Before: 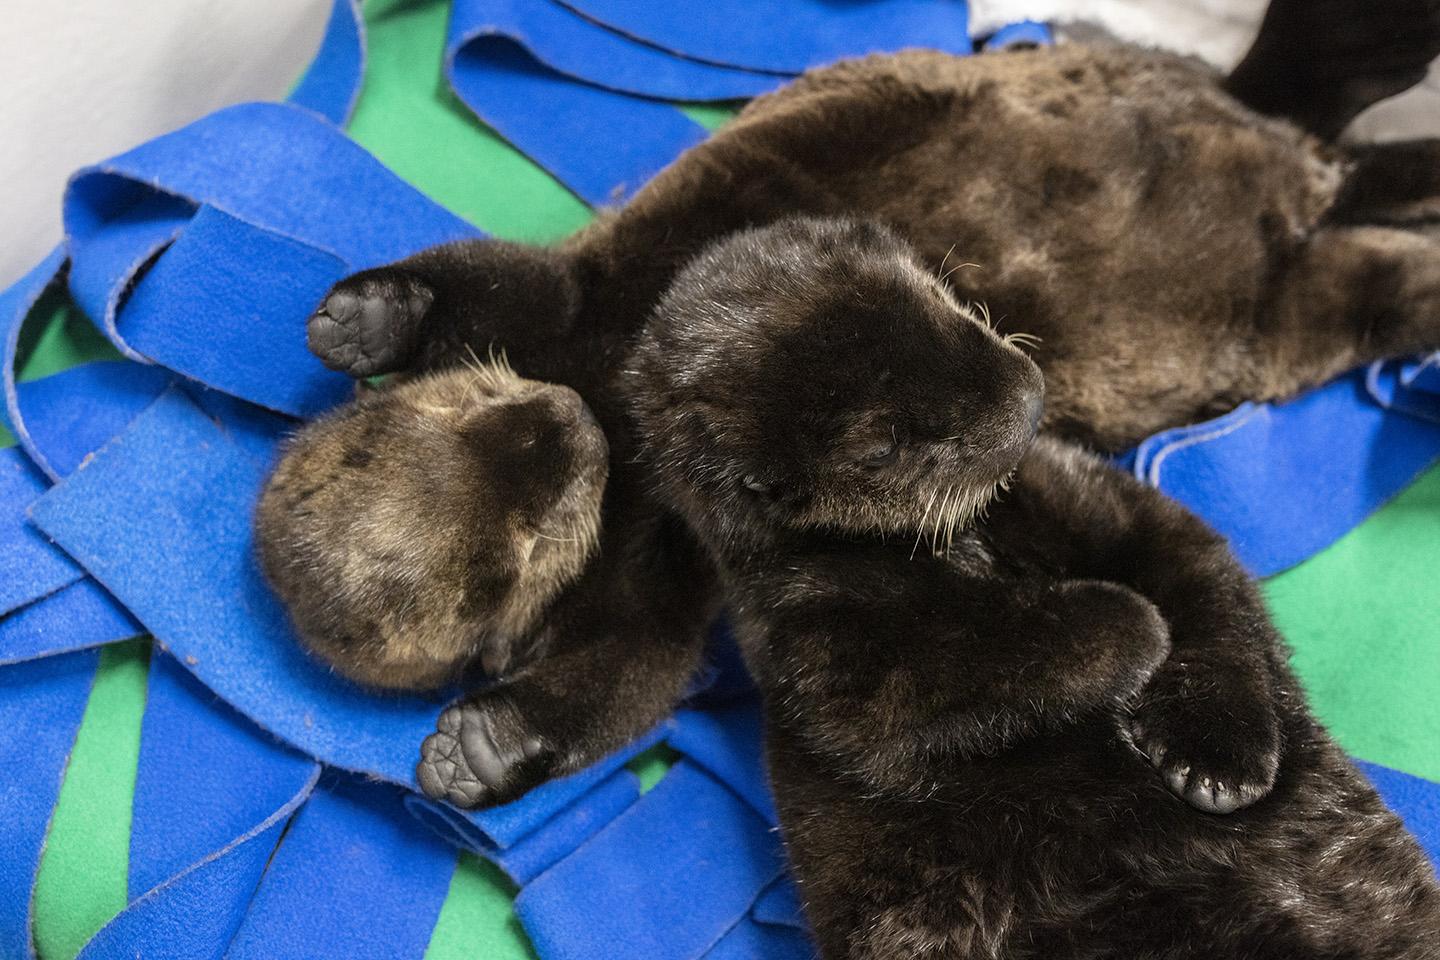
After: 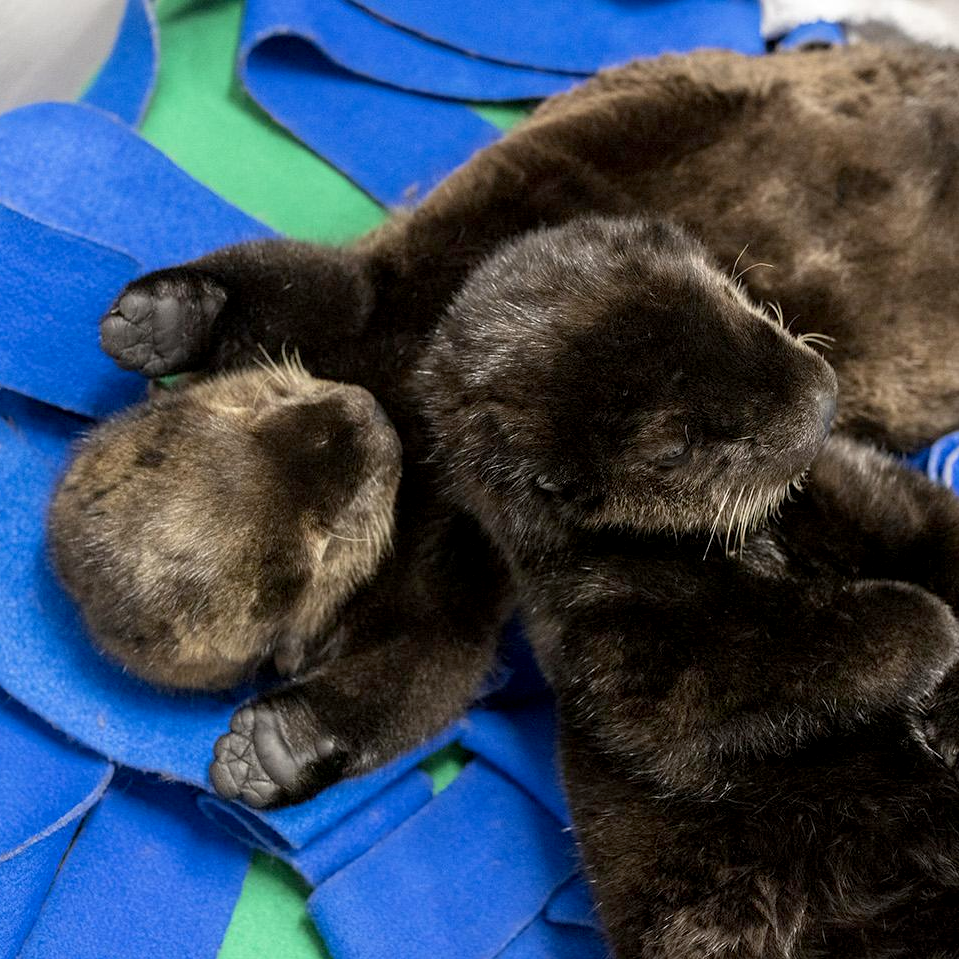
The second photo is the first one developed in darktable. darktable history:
crop and rotate: left 14.404%, right 18.969%
exposure: black level correction 0.005, exposure 0.017 EV, compensate highlight preservation false
